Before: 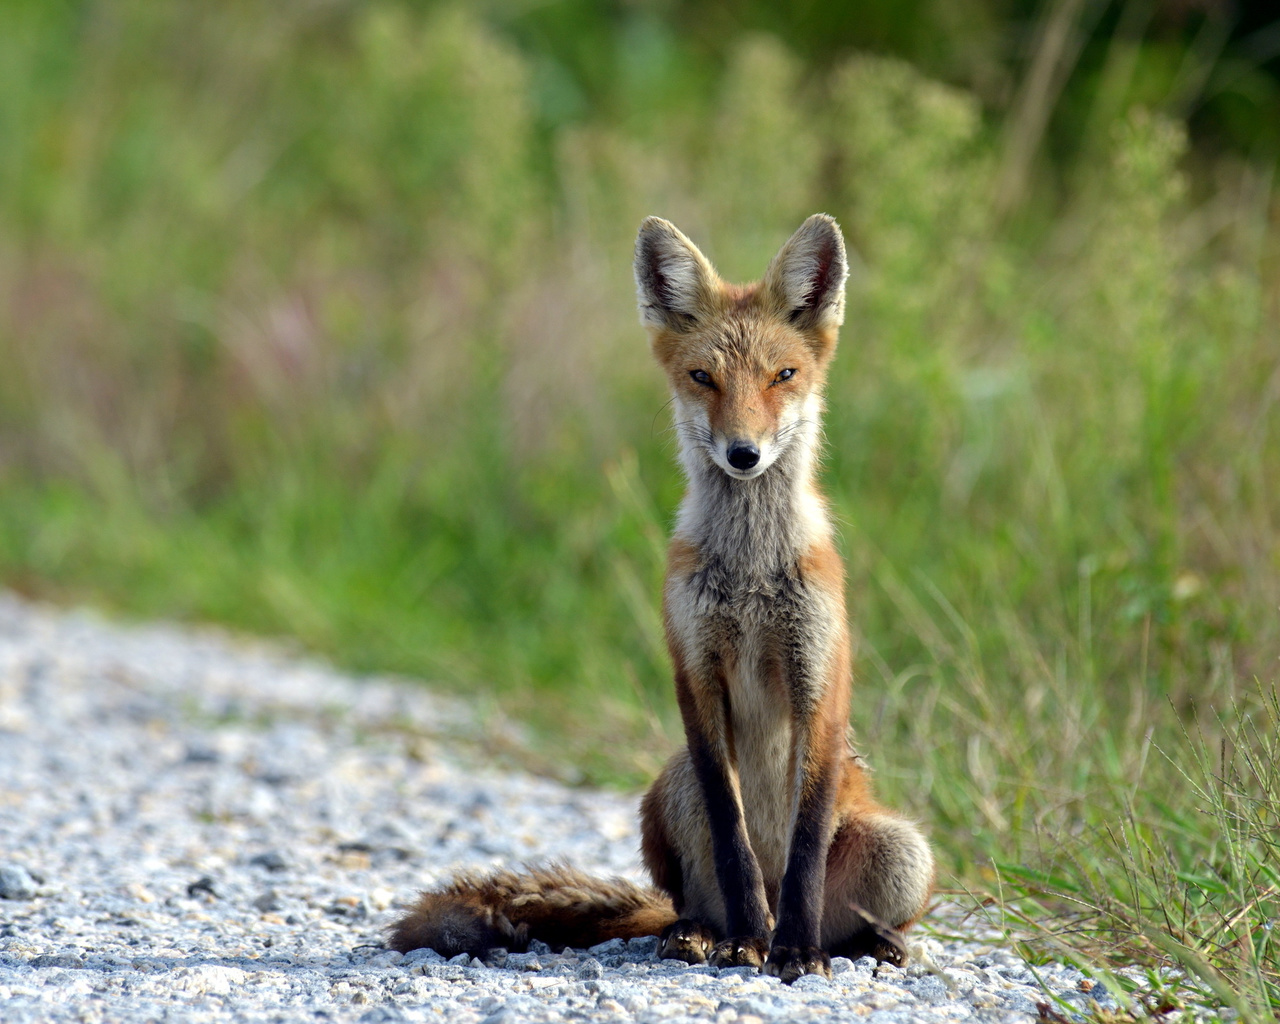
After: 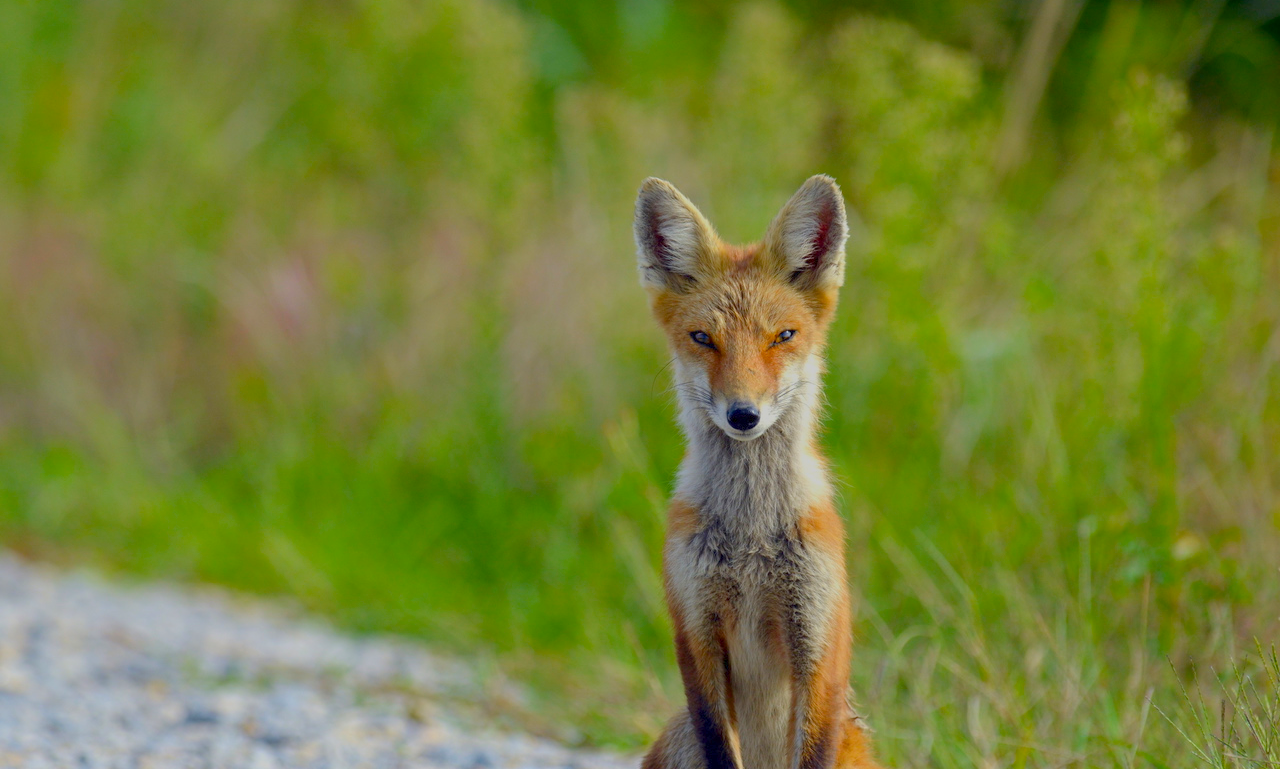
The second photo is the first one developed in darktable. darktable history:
color balance rgb: linear chroma grading › global chroma 6.041%, perceptual saturation grading › global saturation 30.879%, contrast -29.893%
crop: top 3.813%, bottom 21.026%
